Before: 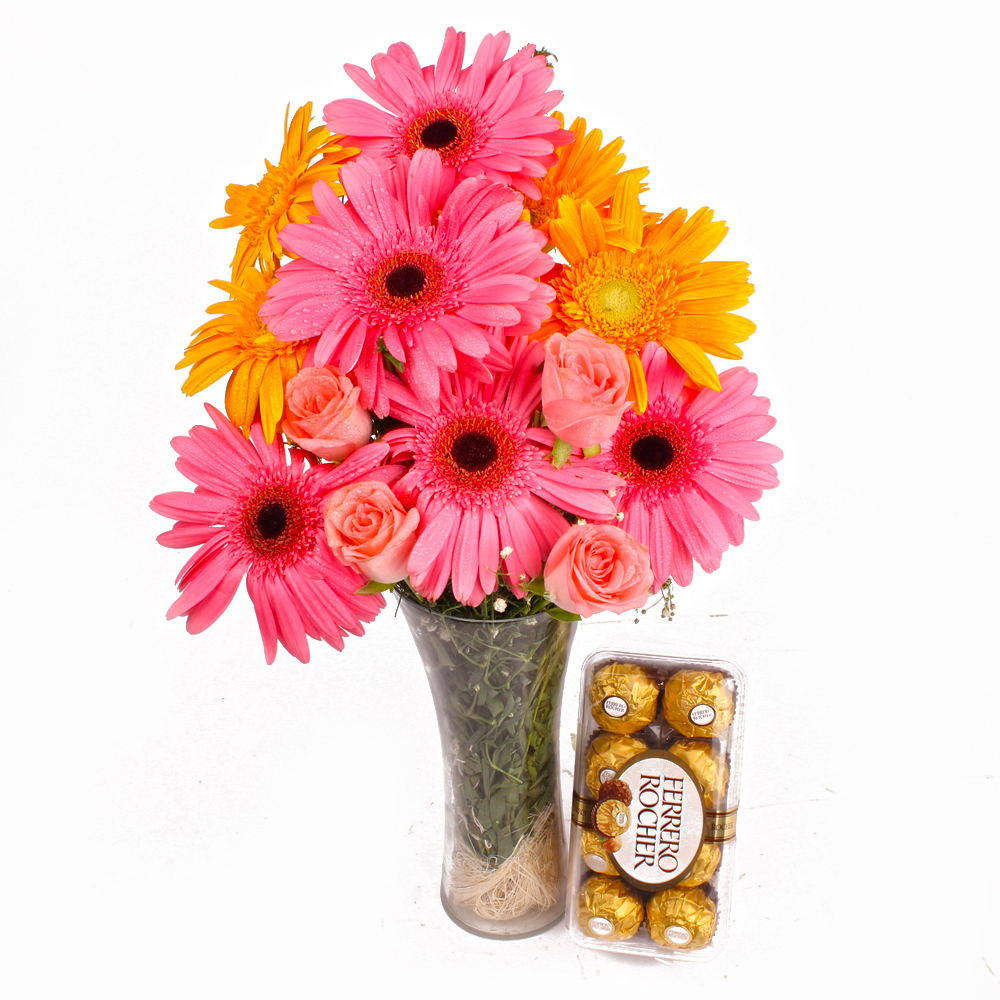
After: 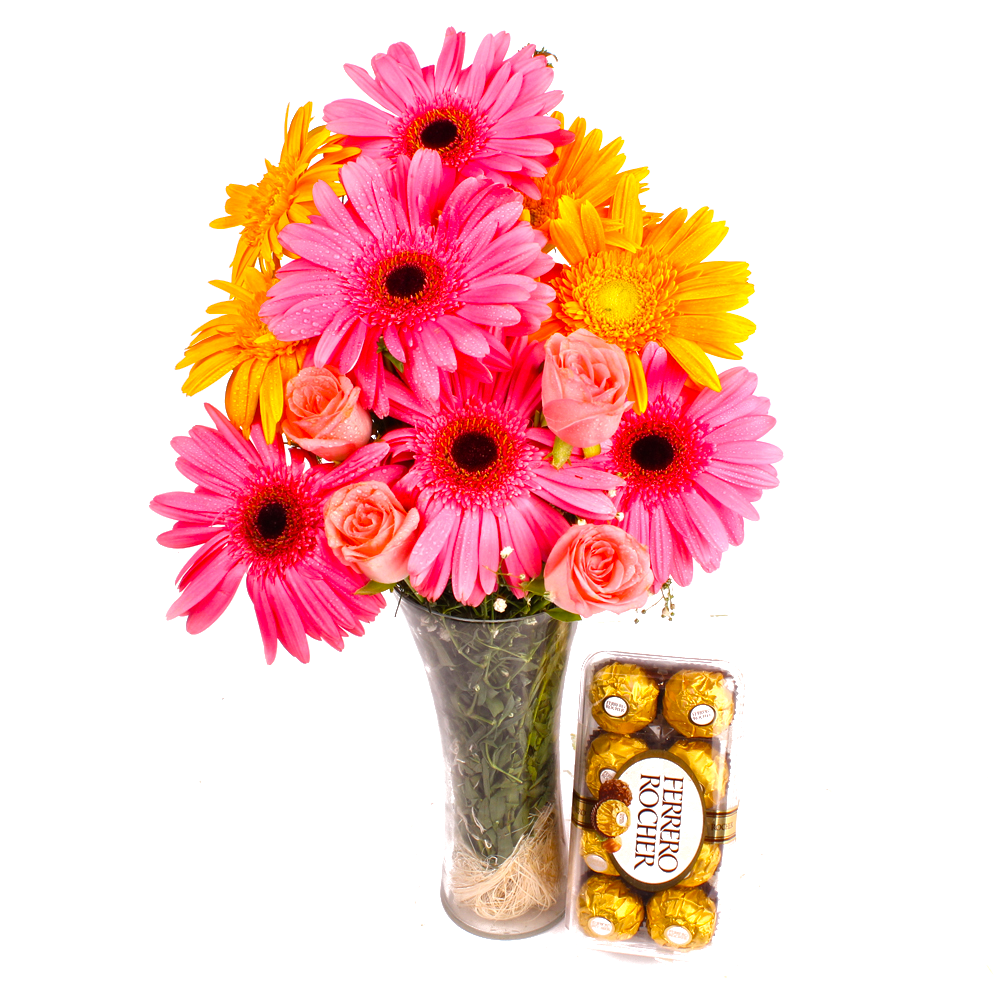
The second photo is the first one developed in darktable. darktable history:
color balance rgb: power › hue 72.82°, perceptual saturation grading › global saturation 19.89%, contrast 14.893%
exposure: exposure 0.163 EV, compensate highlight preservation false
